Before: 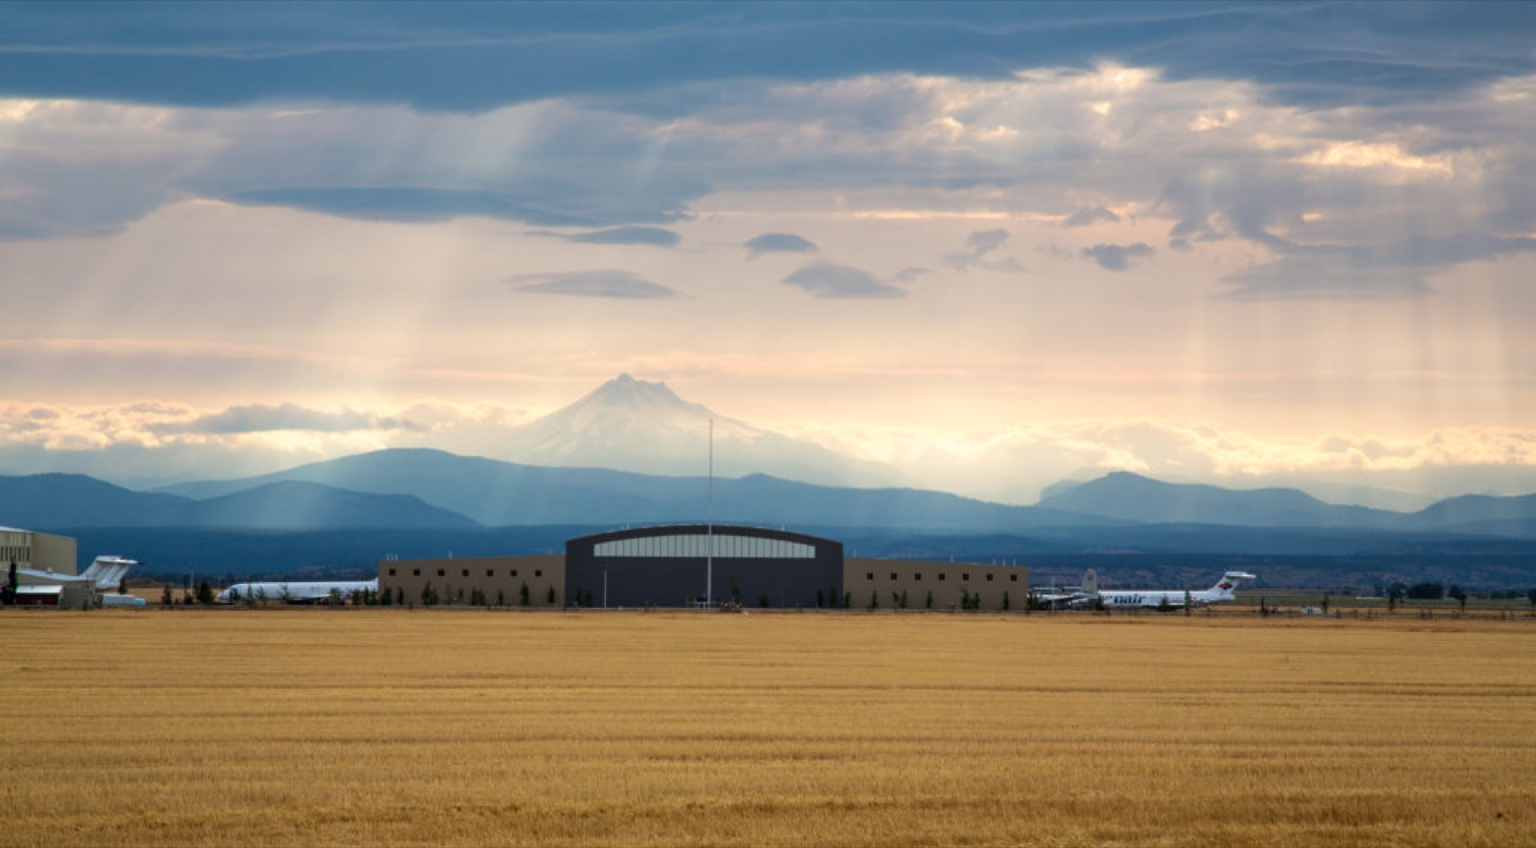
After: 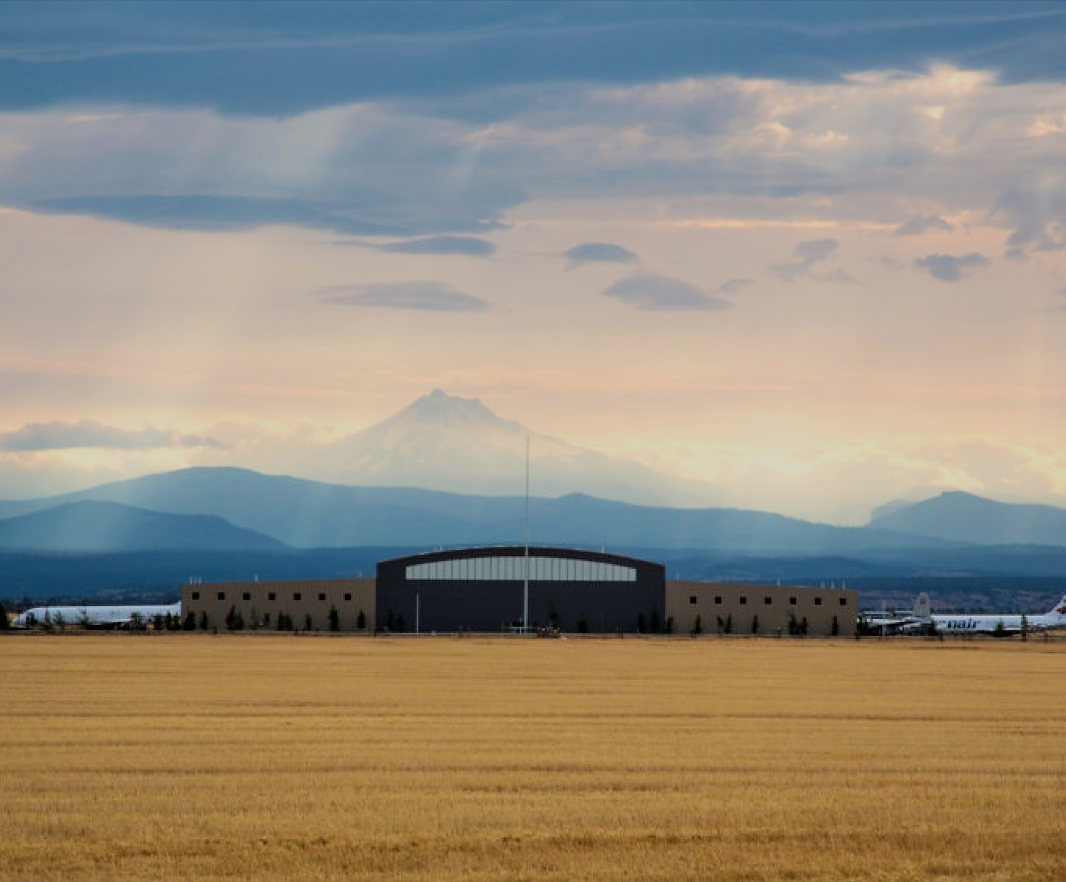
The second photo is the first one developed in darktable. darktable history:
sharpen: radius 1
filmic rgb: black relative exposure -7.65 EV, white relative exposure 4.56 EV, hardness 3.61, color science v6 (2022)
crop and rotate: left 13.409%, right 19.924%
